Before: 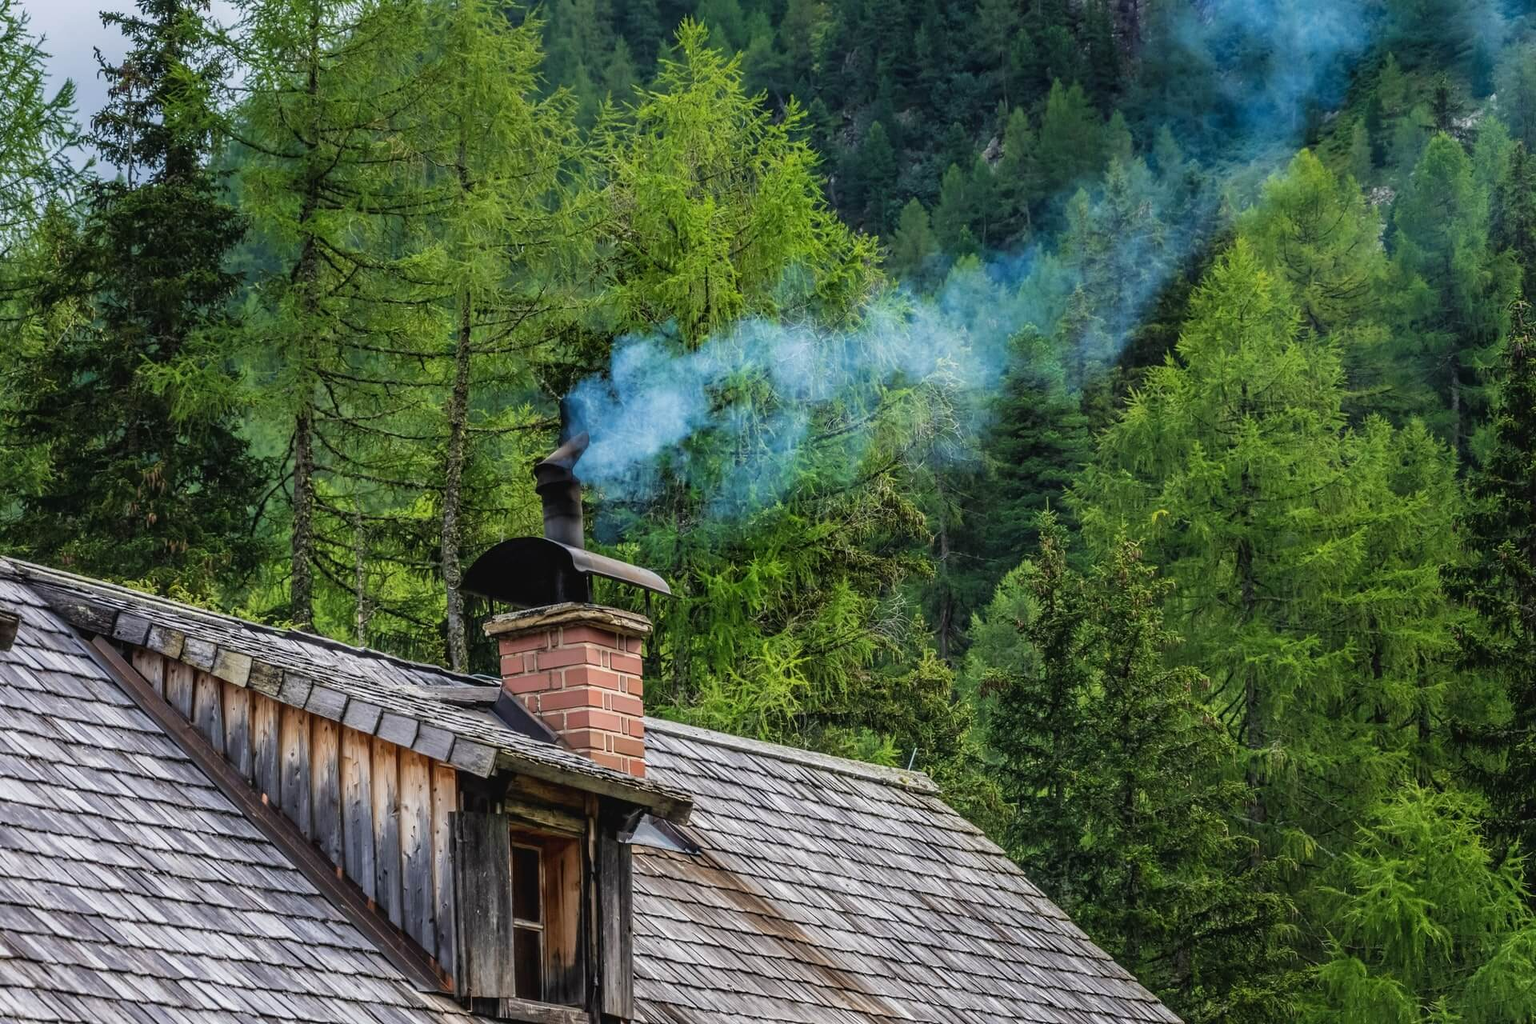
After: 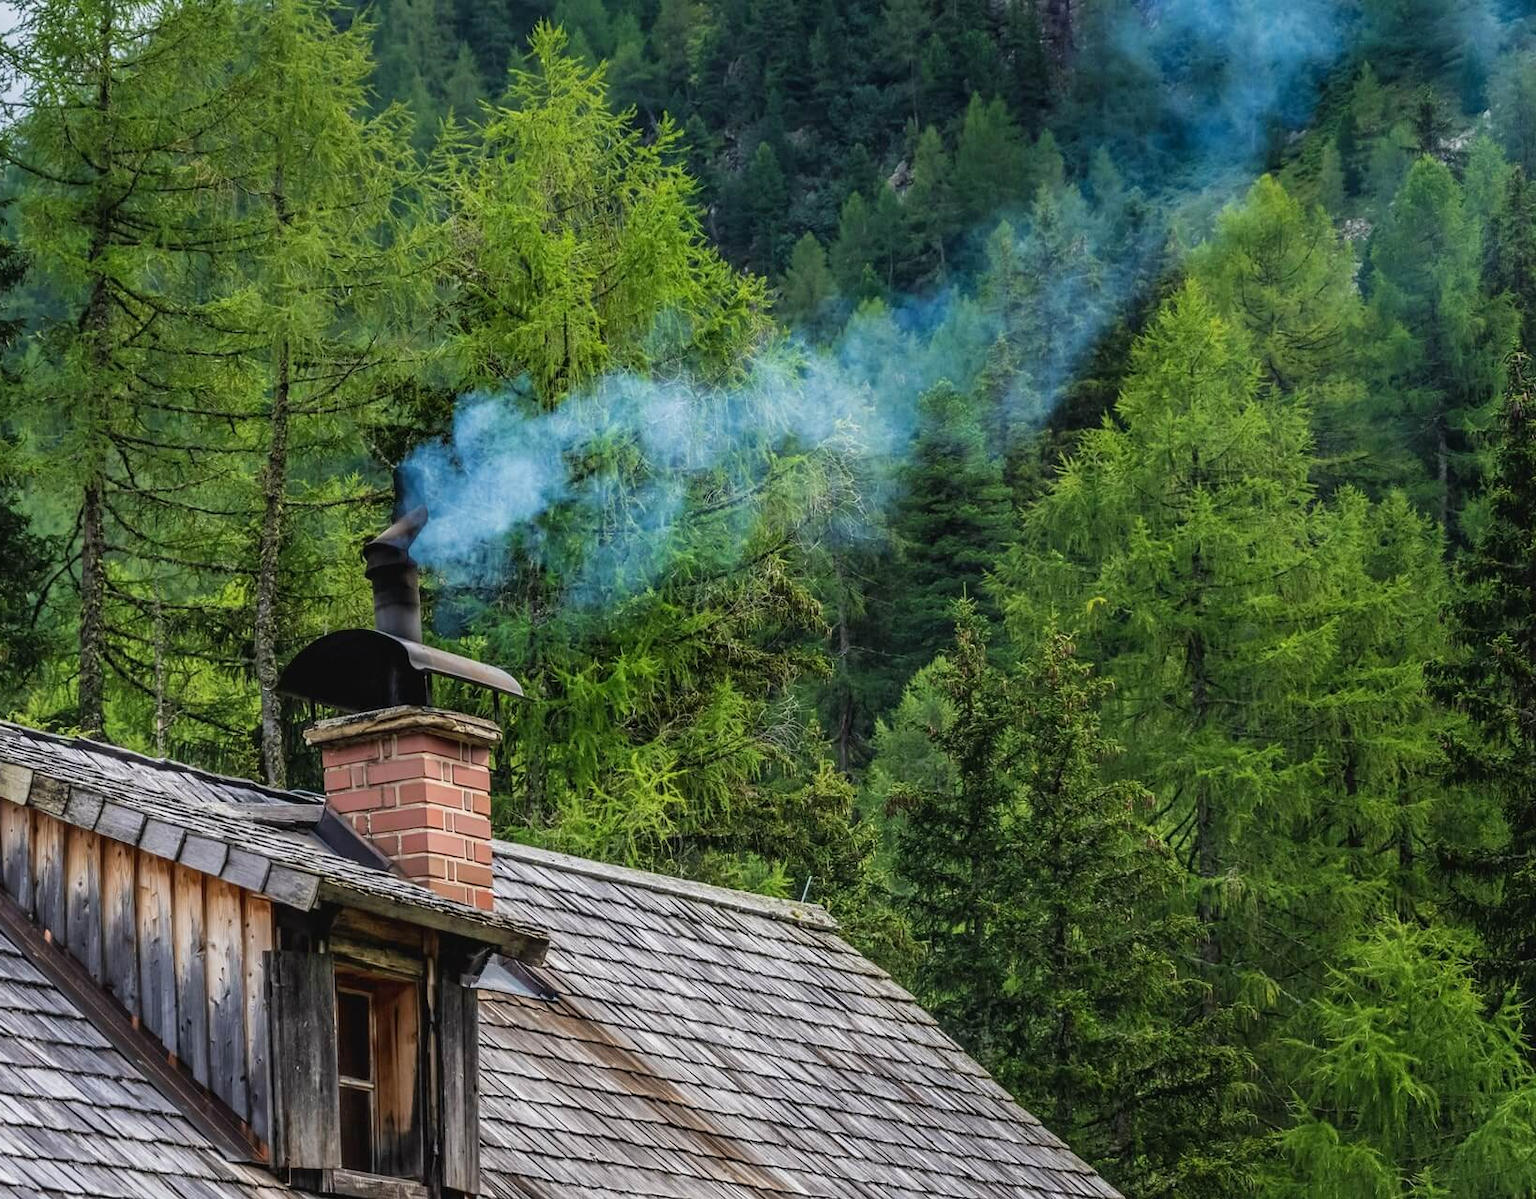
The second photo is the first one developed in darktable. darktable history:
crop and rotate: left 14.62%
